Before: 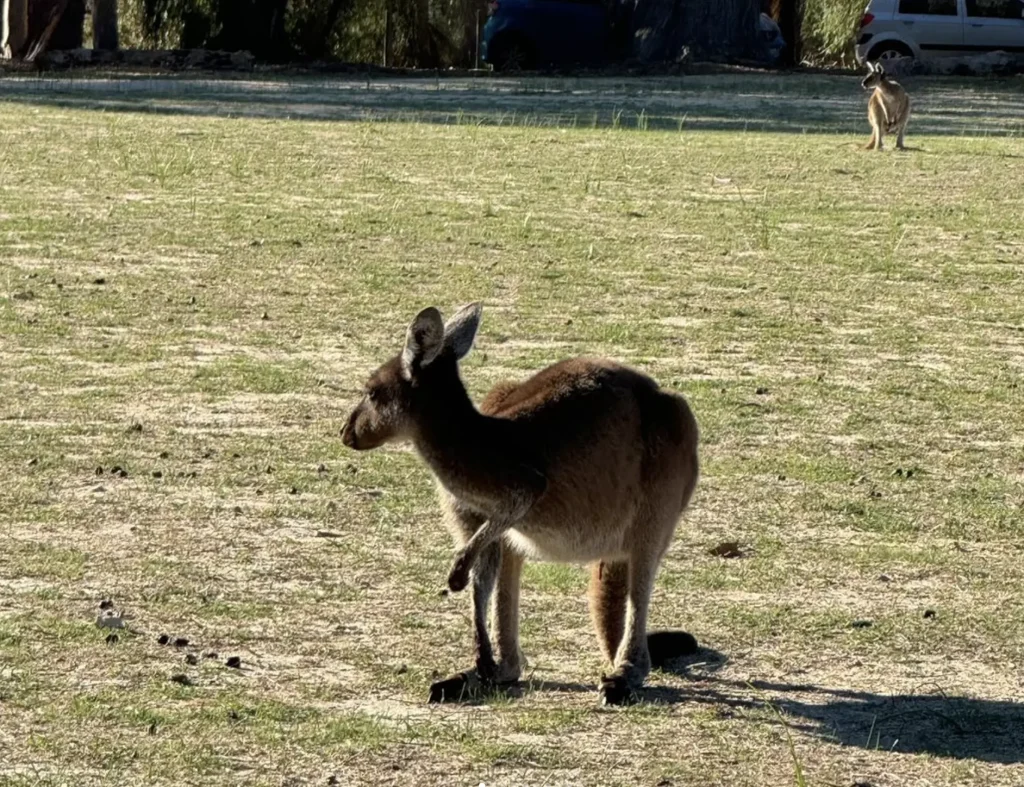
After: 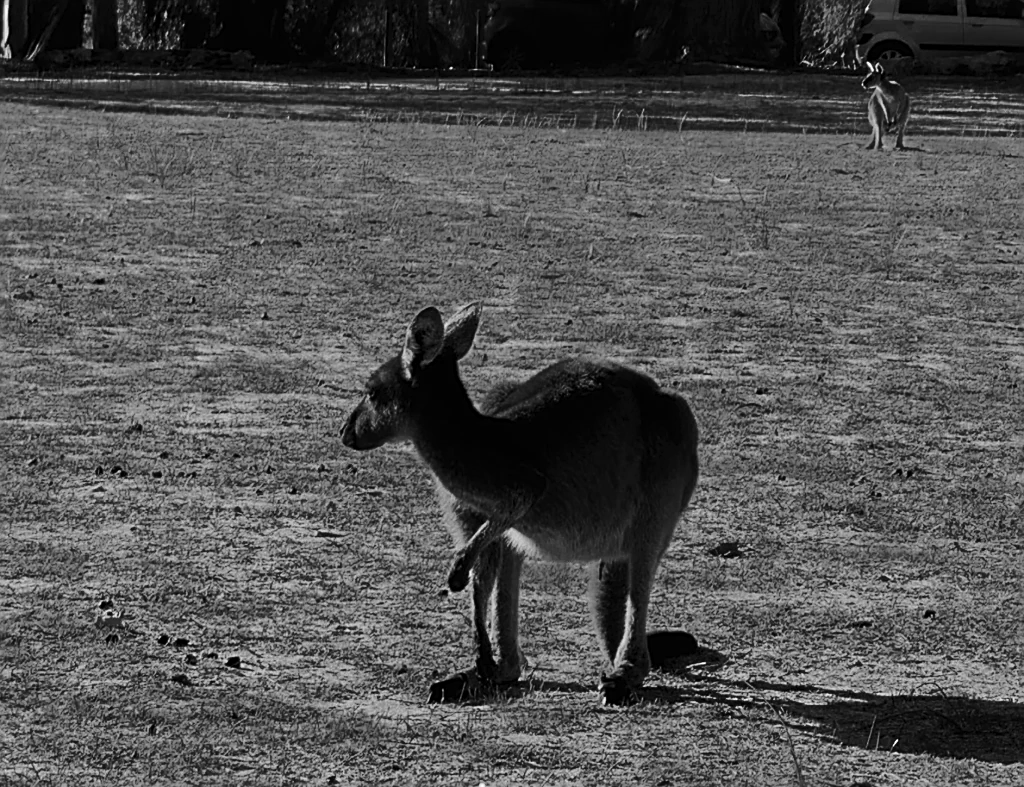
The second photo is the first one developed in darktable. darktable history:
sharpen: amount 0.568
color zones: curves: ch0 [(0.287, 0.048) (0.493, 0.484) (0.737, 0.816)]; ch1 [(0, 0) (0.143, 0) (0.286, 0) (0.429, 0) (0.571, 0) (0.714, 0) (0.857, 0)]
tone curve: curves: ch0 [(0, 0) (0.003, 0.006) (0.011, 0.011) (0.025, 0.02) (0.044, 0.032) (0.069, 0.035) (0.1, 0.046) (0.136, 0.063) (0.177, 0.089) (0.224, 0.12) (0.277, 0.16) (0.335, 0.206) (0.399, 0.268) (0.468, 0.359) (0.543, 0.466) (0.623, 0.582) (0.709, 0.722) (0.801, 0.808) (0.898, 0.886) (1, 1)], color space Lab, independent channels, preserve colors none
